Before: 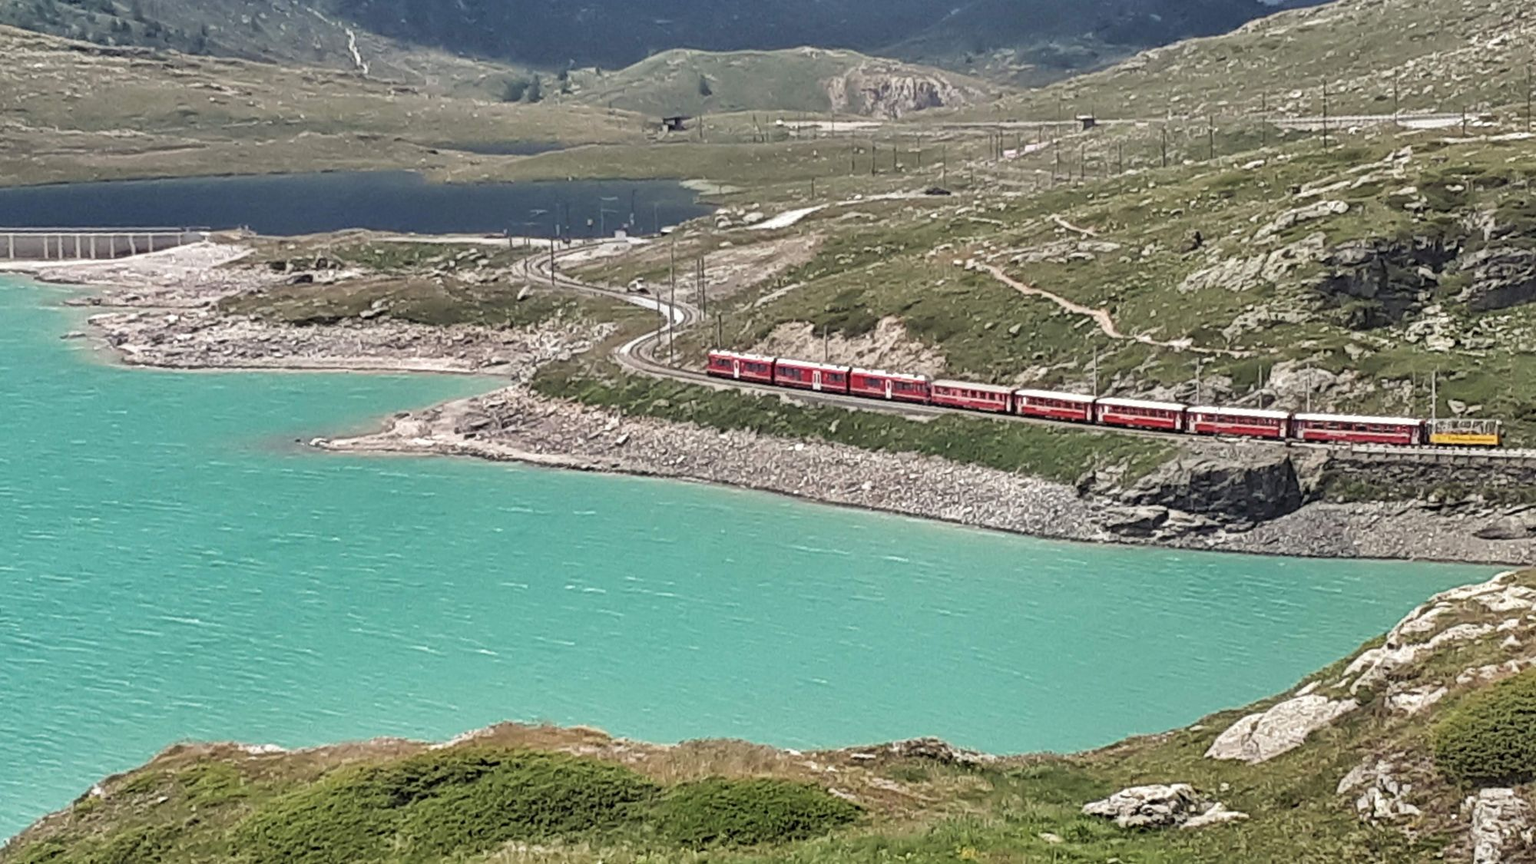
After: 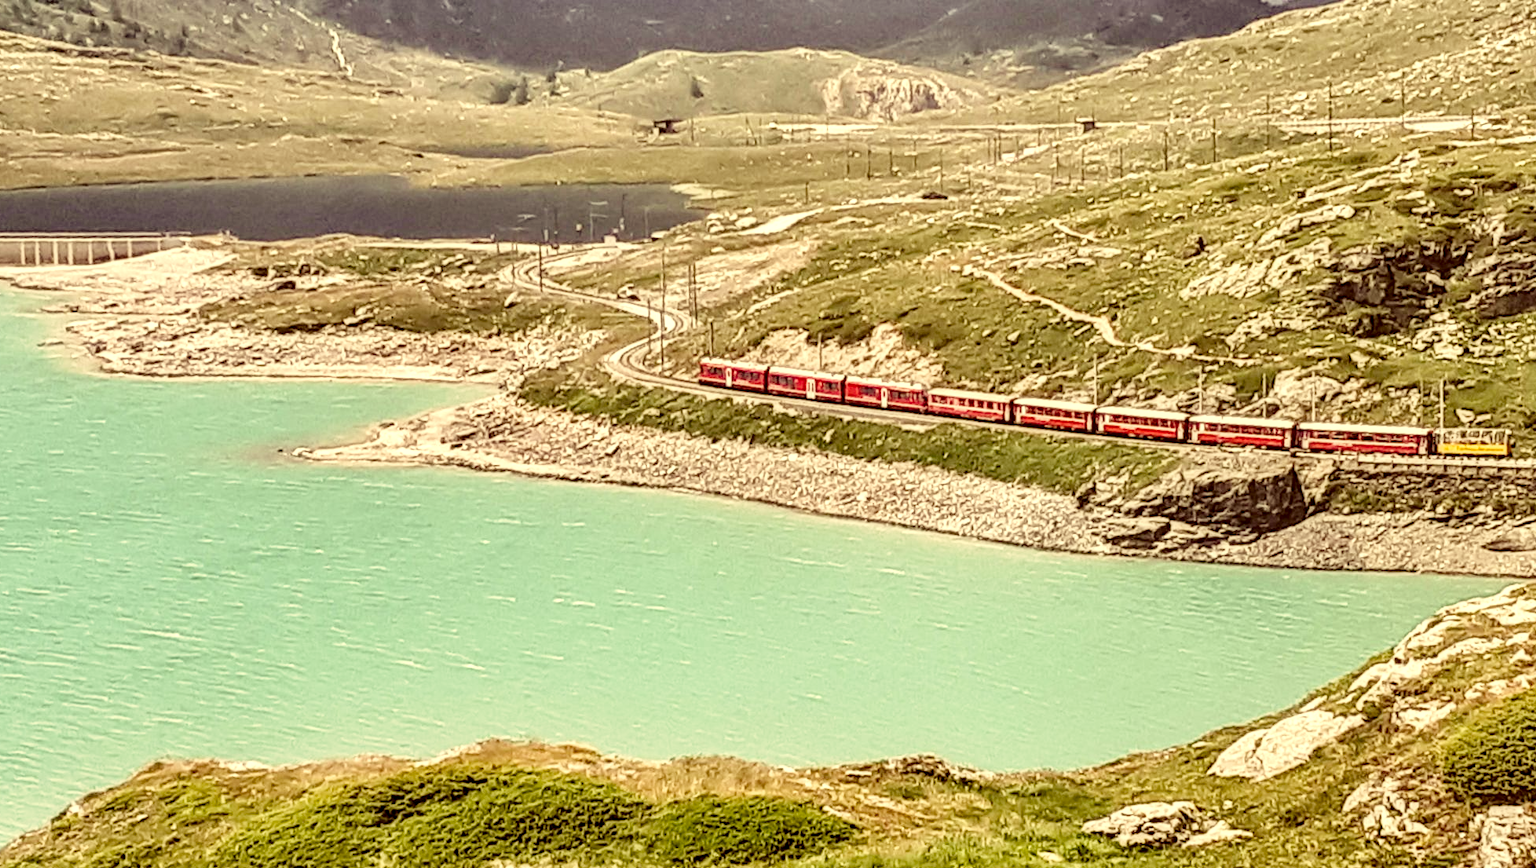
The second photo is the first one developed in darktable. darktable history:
crop and rotate: left 1.57%, right 0.608%, bottom 1.63%
local contrast: highlights 25%, detail 150%
color correction: highlights a* 1.22, highlights b* 24.83, shadows a* 16.24, shadows b* 24.35
tone curve: curves: ch0 [(0, 0) (0.003, 0.003) (0.011, 0.01) (0.025, 0.023) (0.044, 0.041) (0.069, 0.064) (0.1, 0.094) (0.136, 0.143) (0.177, 0.205) (0.224, 0.281) (0.277, 0.367) (0.335, 0.457) (0.399, 0.542) (0.468, 0.629) (0.543, 0.711) (0.623, 0.788) (0.709, 0.863) (0.801, 0.912) (0.898, 0.955) (1, 1)], preserve colors none
exposure: compensate exposure bias true, compensate highlight preservation false
